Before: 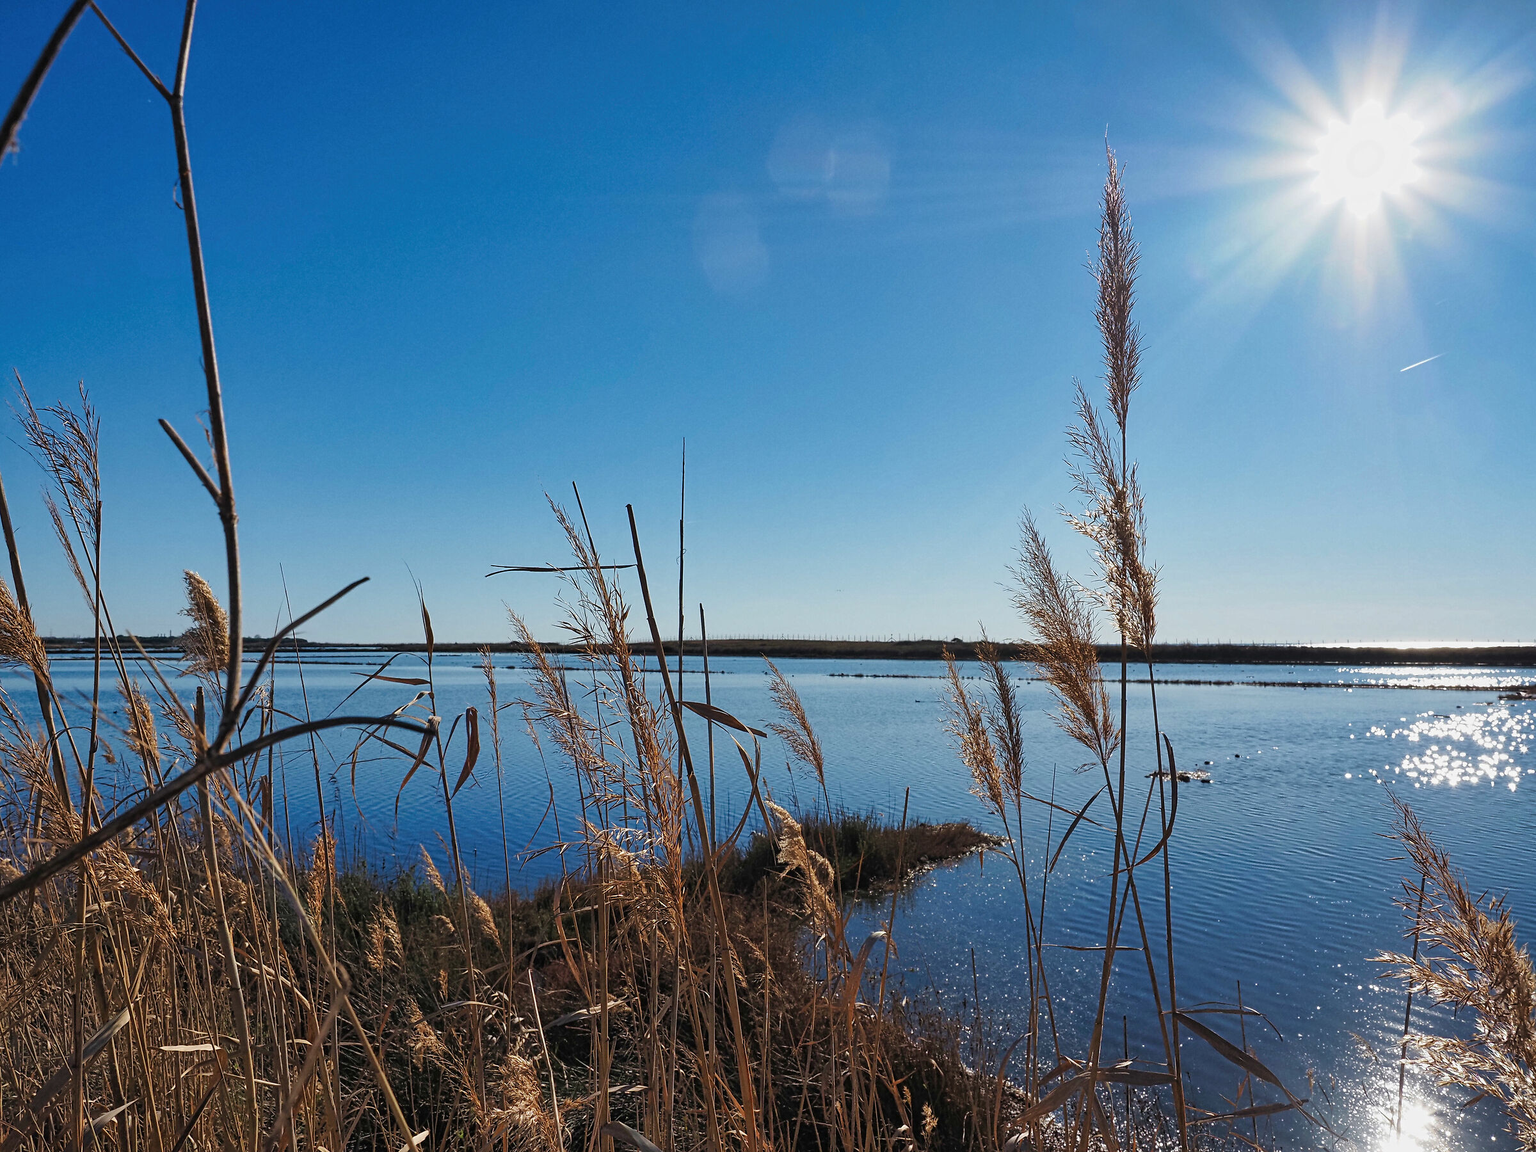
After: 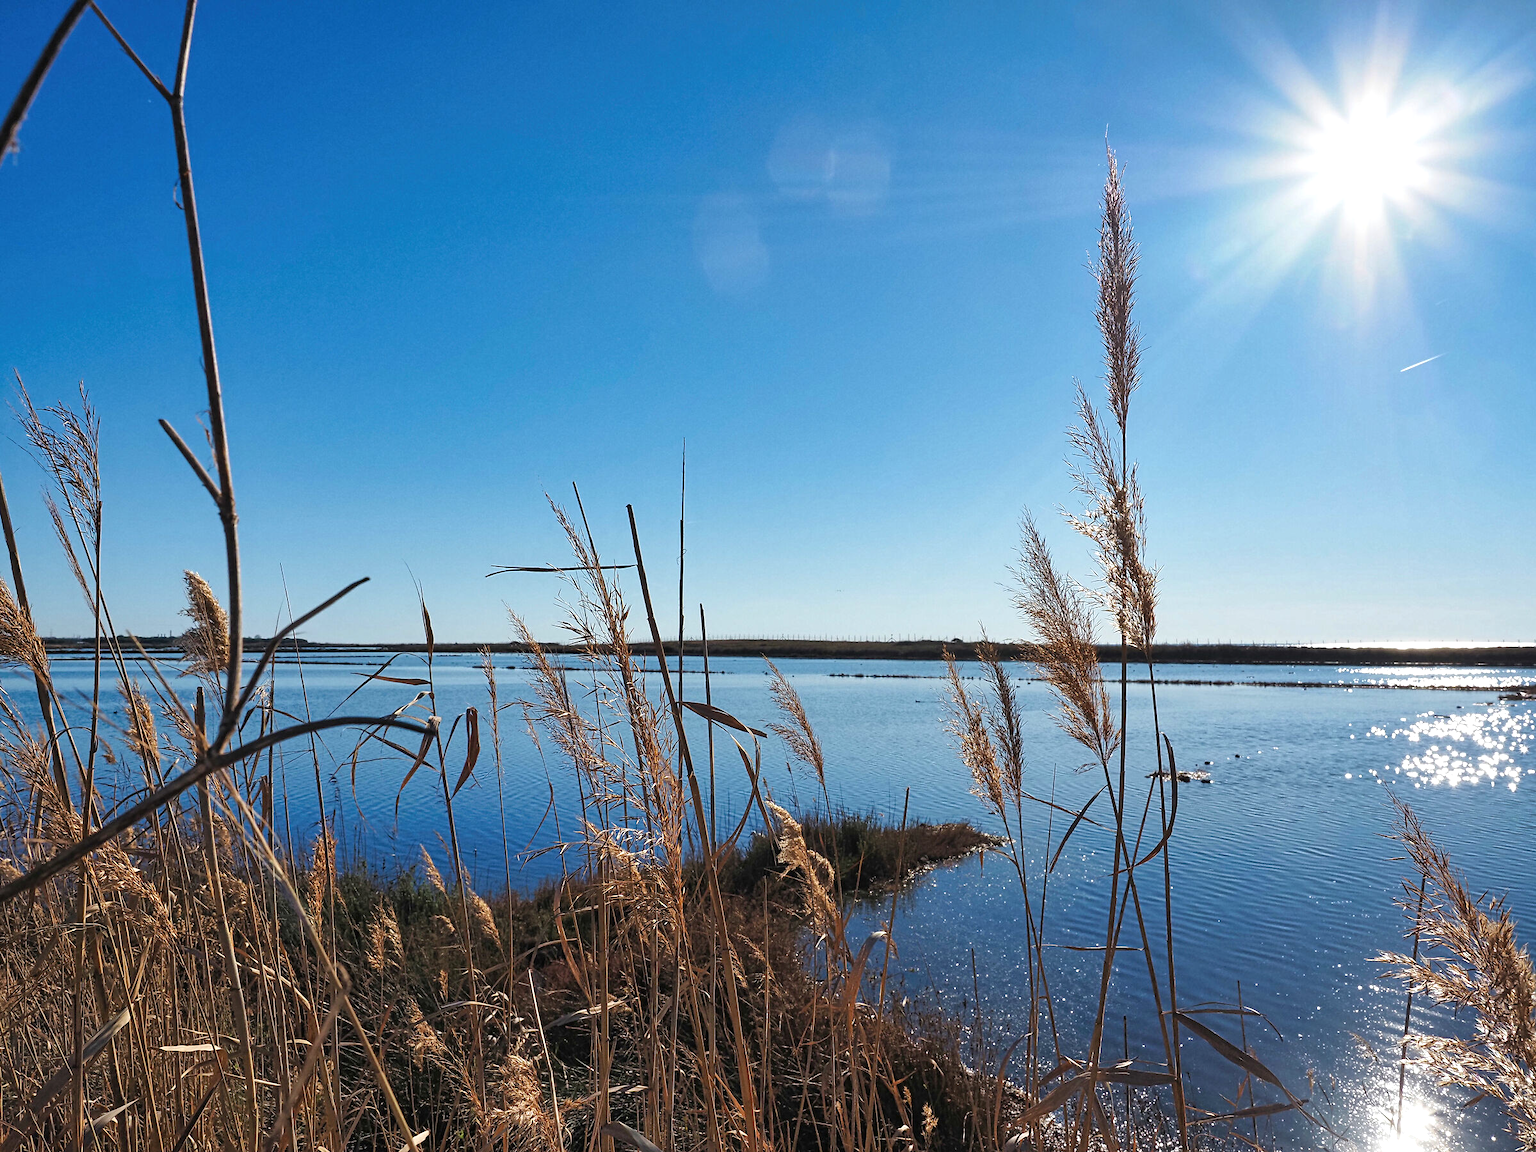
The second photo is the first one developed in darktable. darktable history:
exposure: exposure 0.343 EV, compensate exposure bias true, compensate highlight preservation false
